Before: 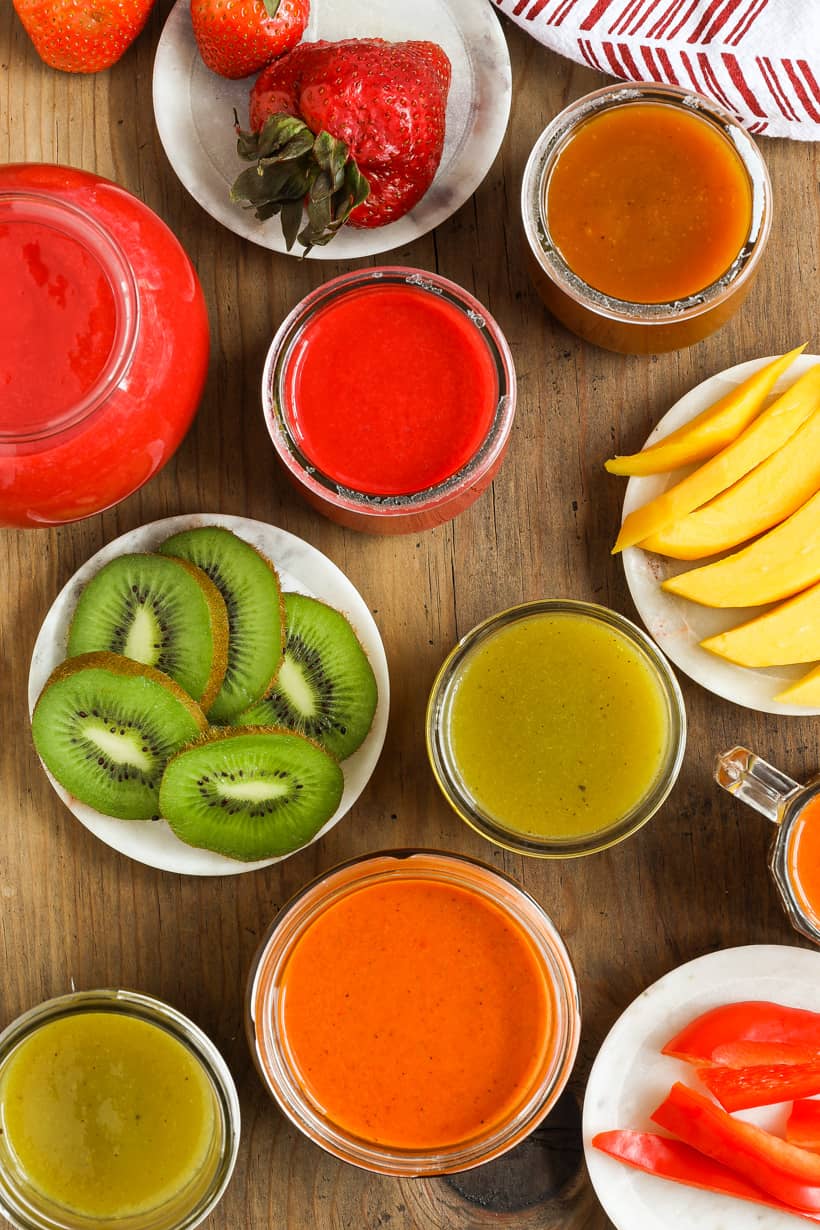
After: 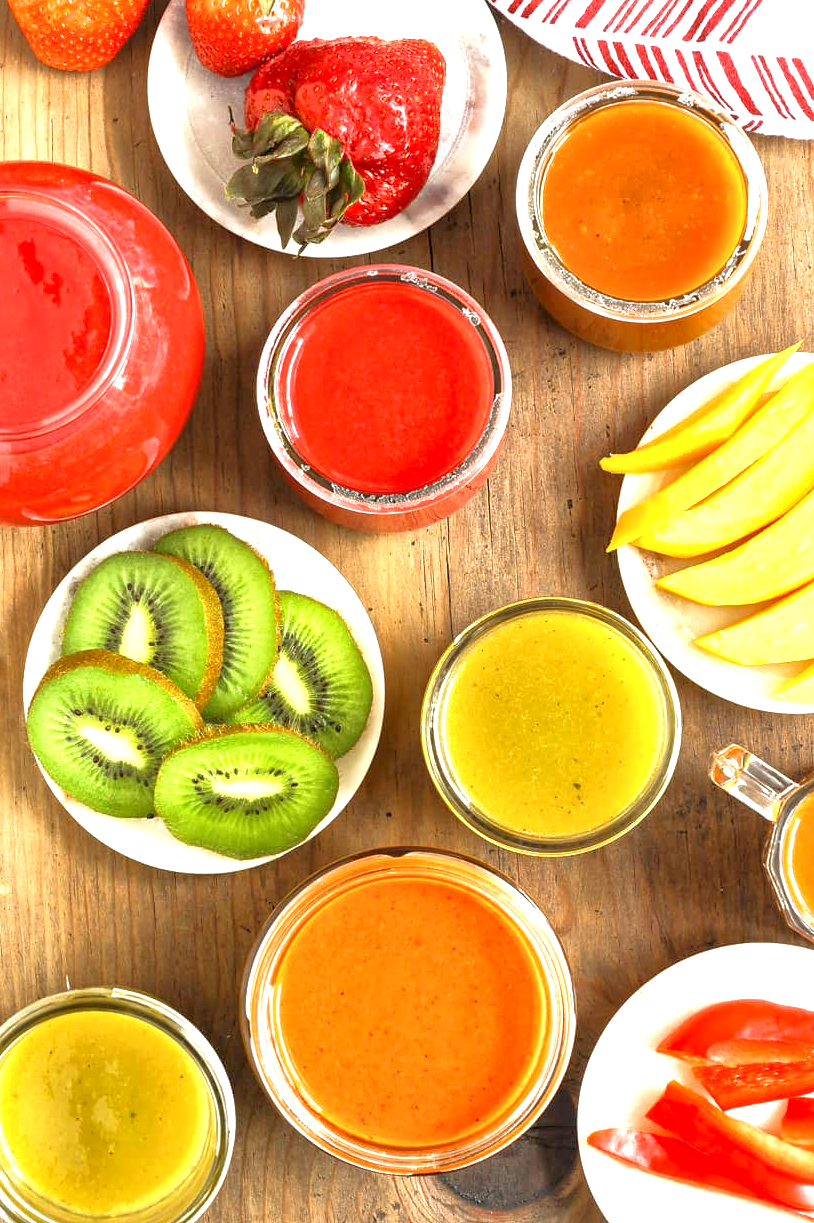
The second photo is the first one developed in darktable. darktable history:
local contrast: mode bilateral grid, contrast 21, coarseness 49, detail 141%, midtone range 0.2
tone equalizer: -7 EV 0.162 EV, -6 EV 0.56 EV, -5 EV 1.12 EV, -4 EV 1.31 EV, -3 EV 1.16 EV, -2 EV 0.6 EV, -1 EV 0.147 EV, smoothing diameter 24.8%, edges refinement/feathering 10.13, preserve details guided filter
exposure: black level correction 0, exposure 1.2 EV, compensate highlight preservation false
crop and rotate: left 0.611%, top 0.23%, bottom 0.276%
